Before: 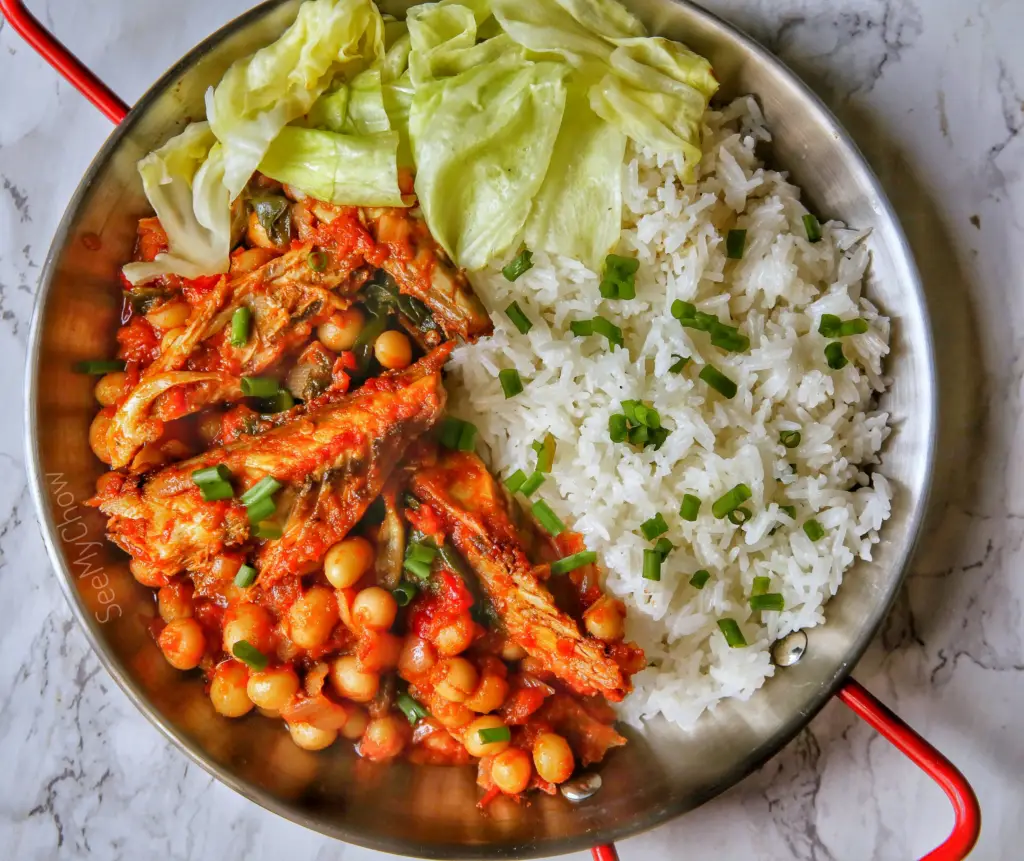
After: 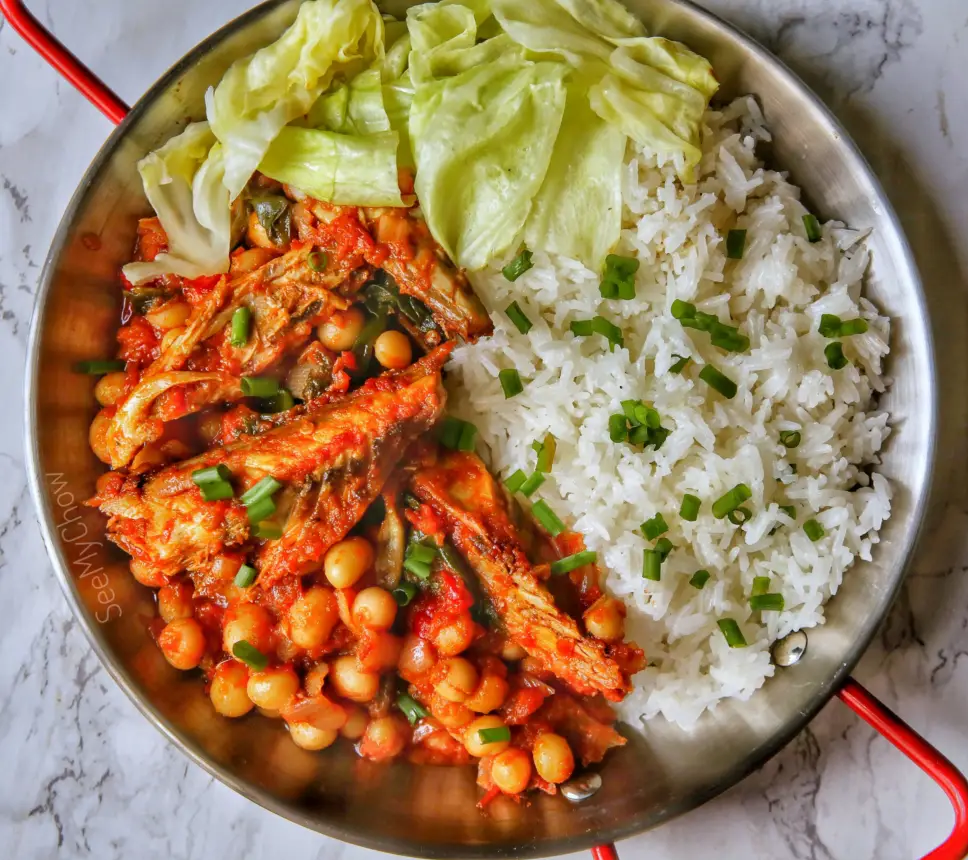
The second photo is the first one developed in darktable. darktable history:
crop and rotate: right 5.407%
